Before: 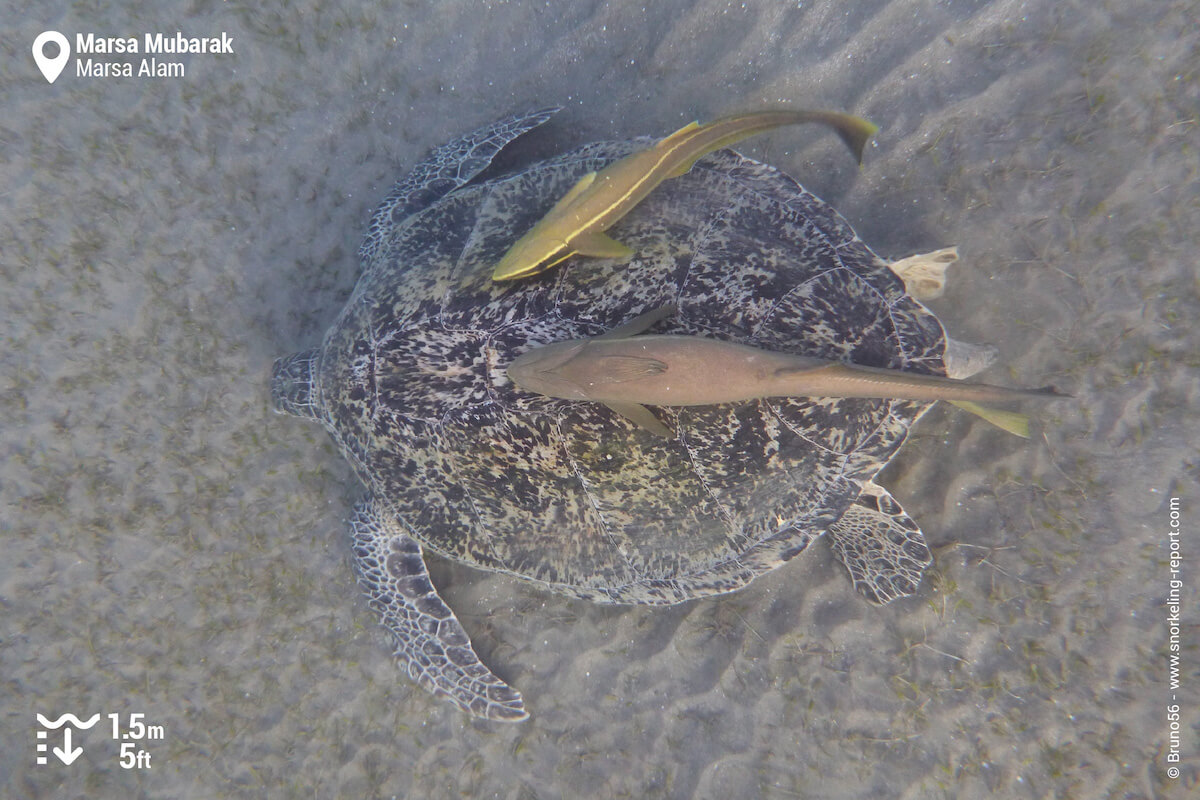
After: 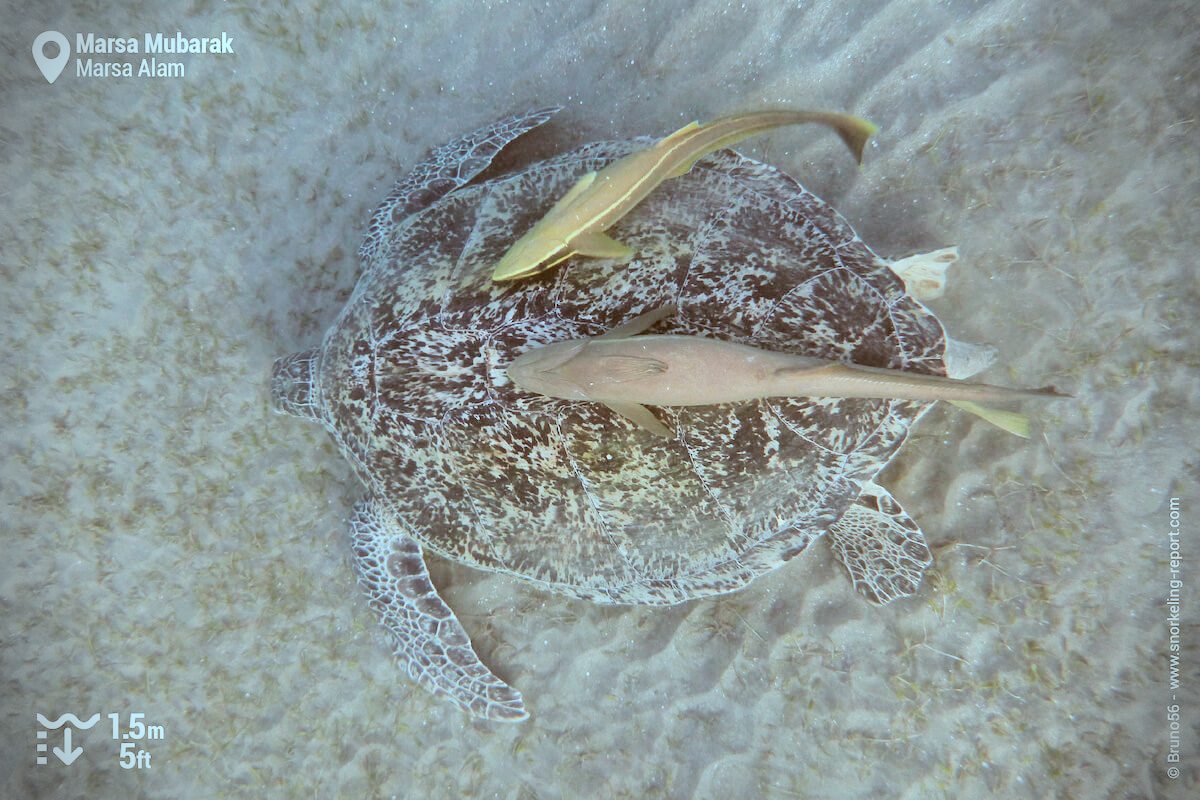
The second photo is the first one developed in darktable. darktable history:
shadows and highlights: shadows 32, highlights -32, soften with gaussian
color correction: highlights a* -14.62, highlights b* -16.22, shadows a* 10.12, shadows b* 29.4
vignetting: fall-off start 88.03%, fall-off radius 24.9%
exposure: black level correction 0.001, exposure 0.675 EV, compensate highlight preservation false
filmic rgb: black relative exposure -5 EV, hardness 2.88, contrast 1.3, highlights saturation mix -30%
